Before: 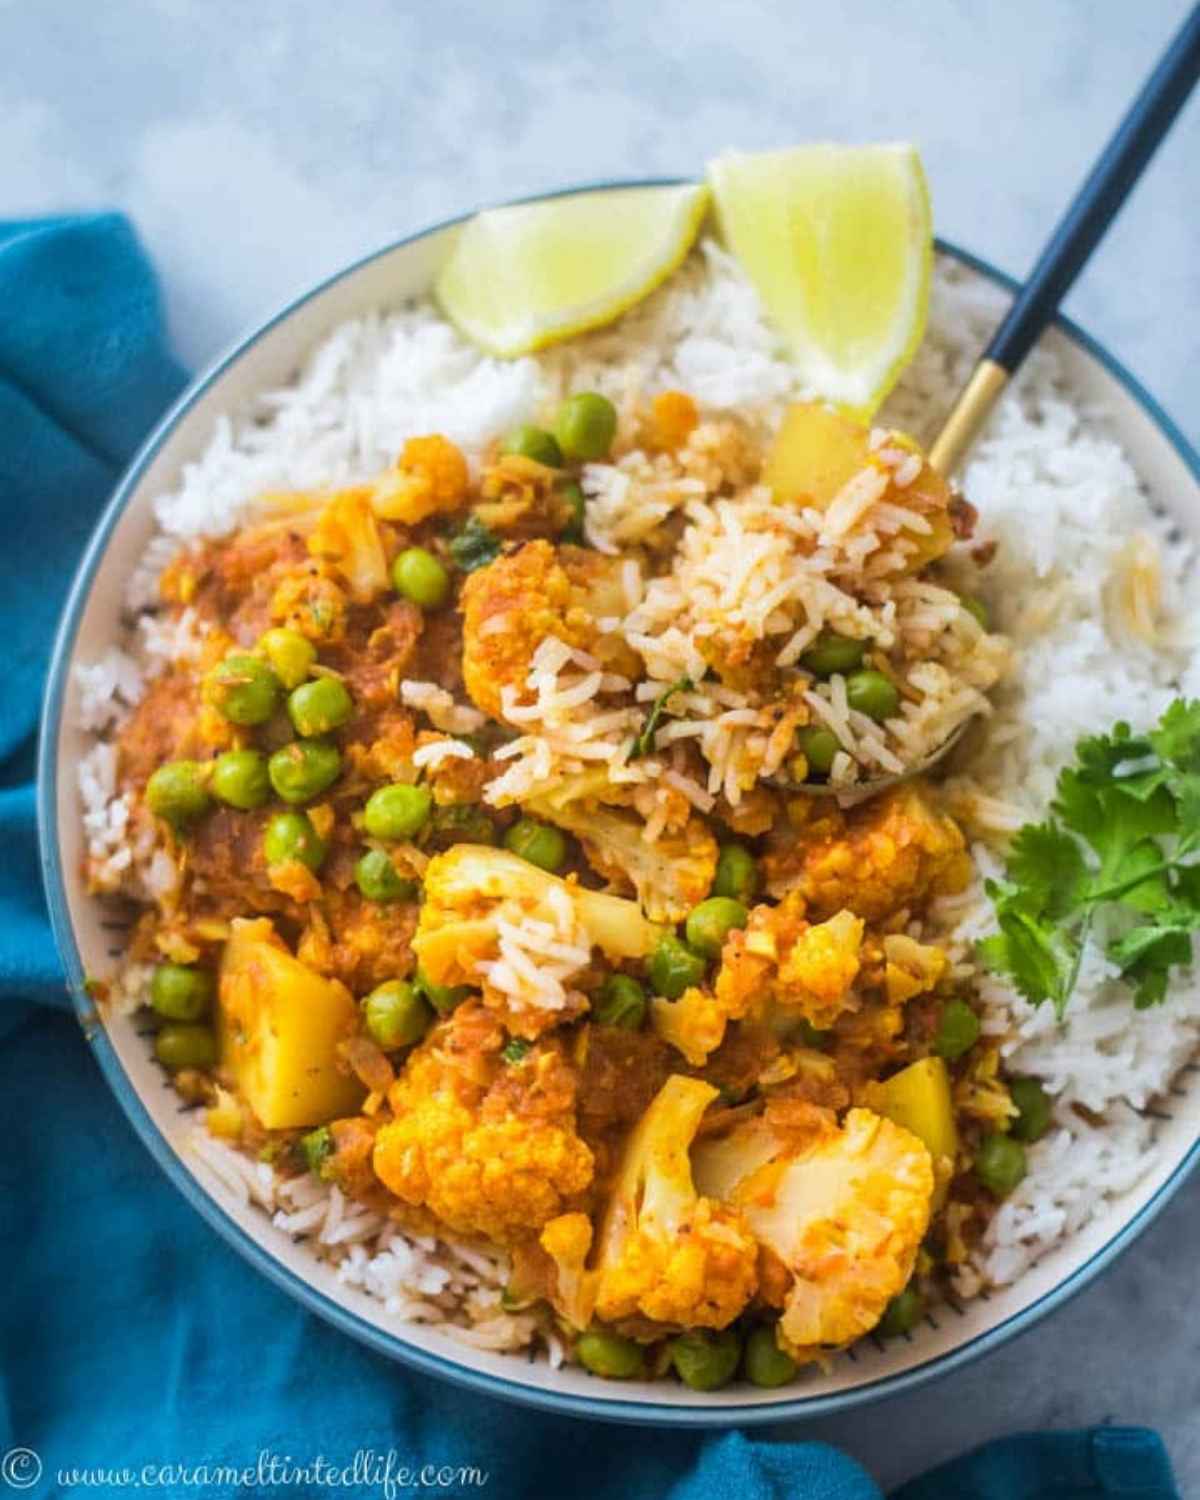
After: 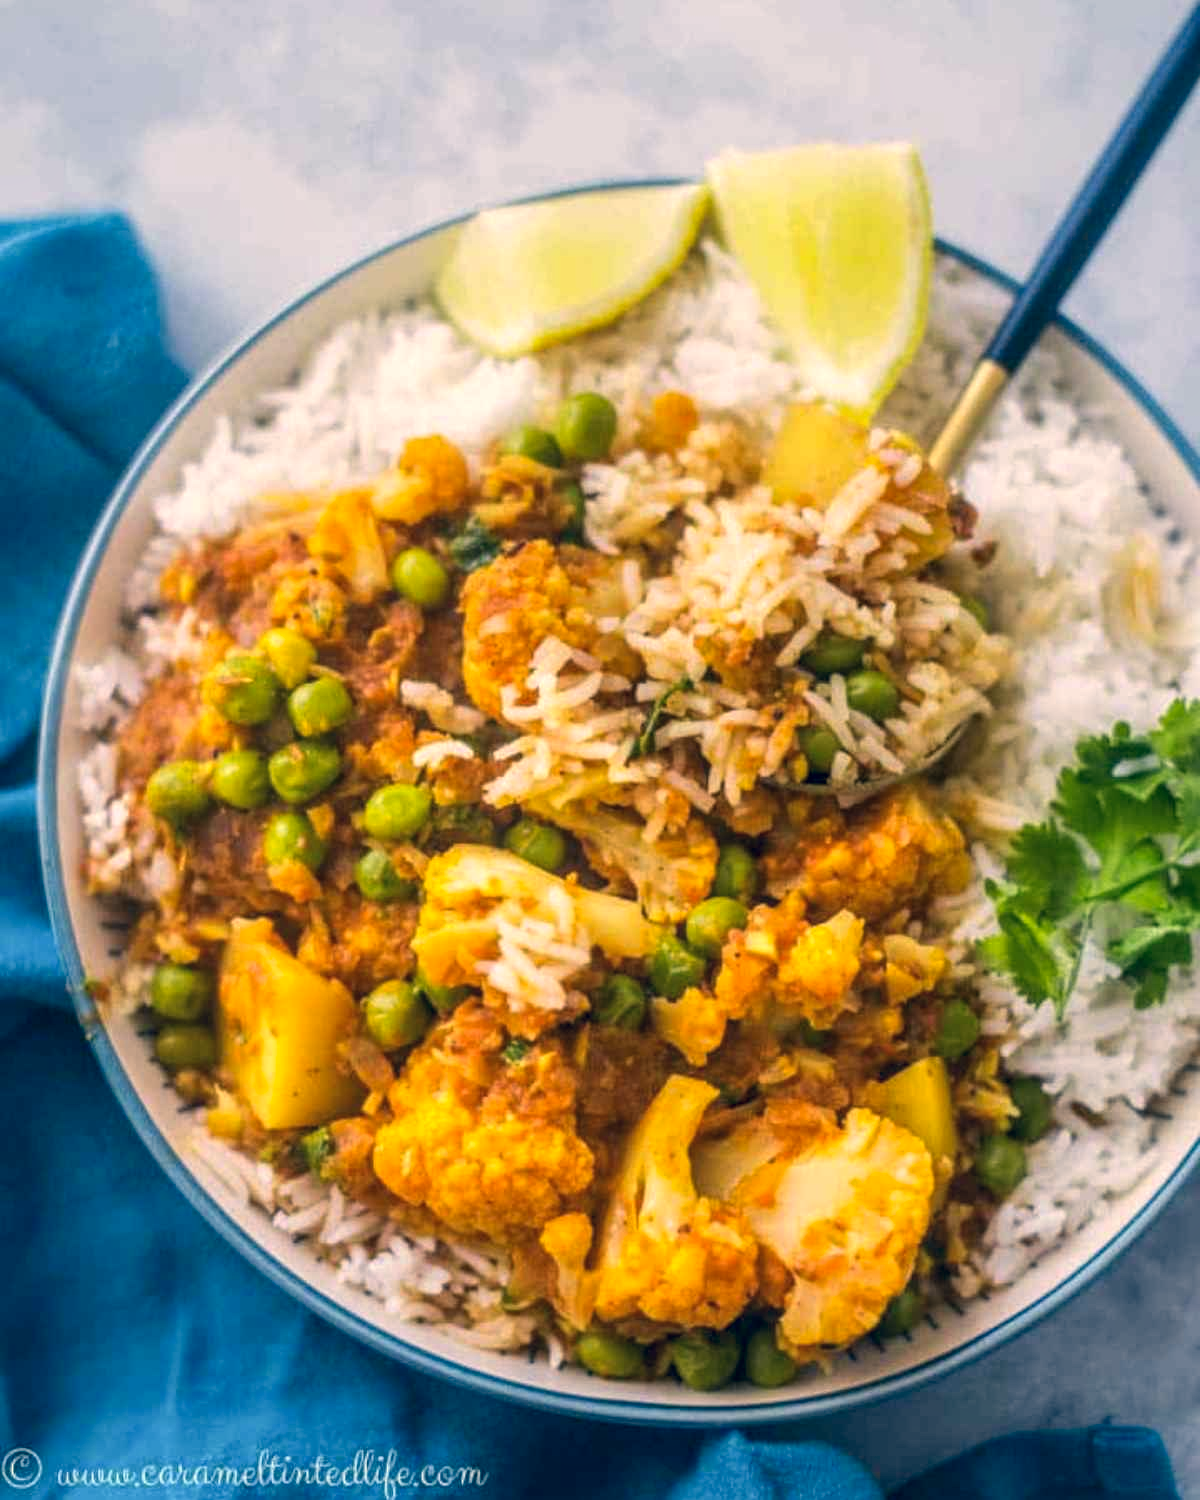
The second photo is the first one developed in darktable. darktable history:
color correction: highlights a* 10.31, highlights b* 14.86, shadows a* -9.89, shadows b* -14.84
local contrast: on, module defaults
